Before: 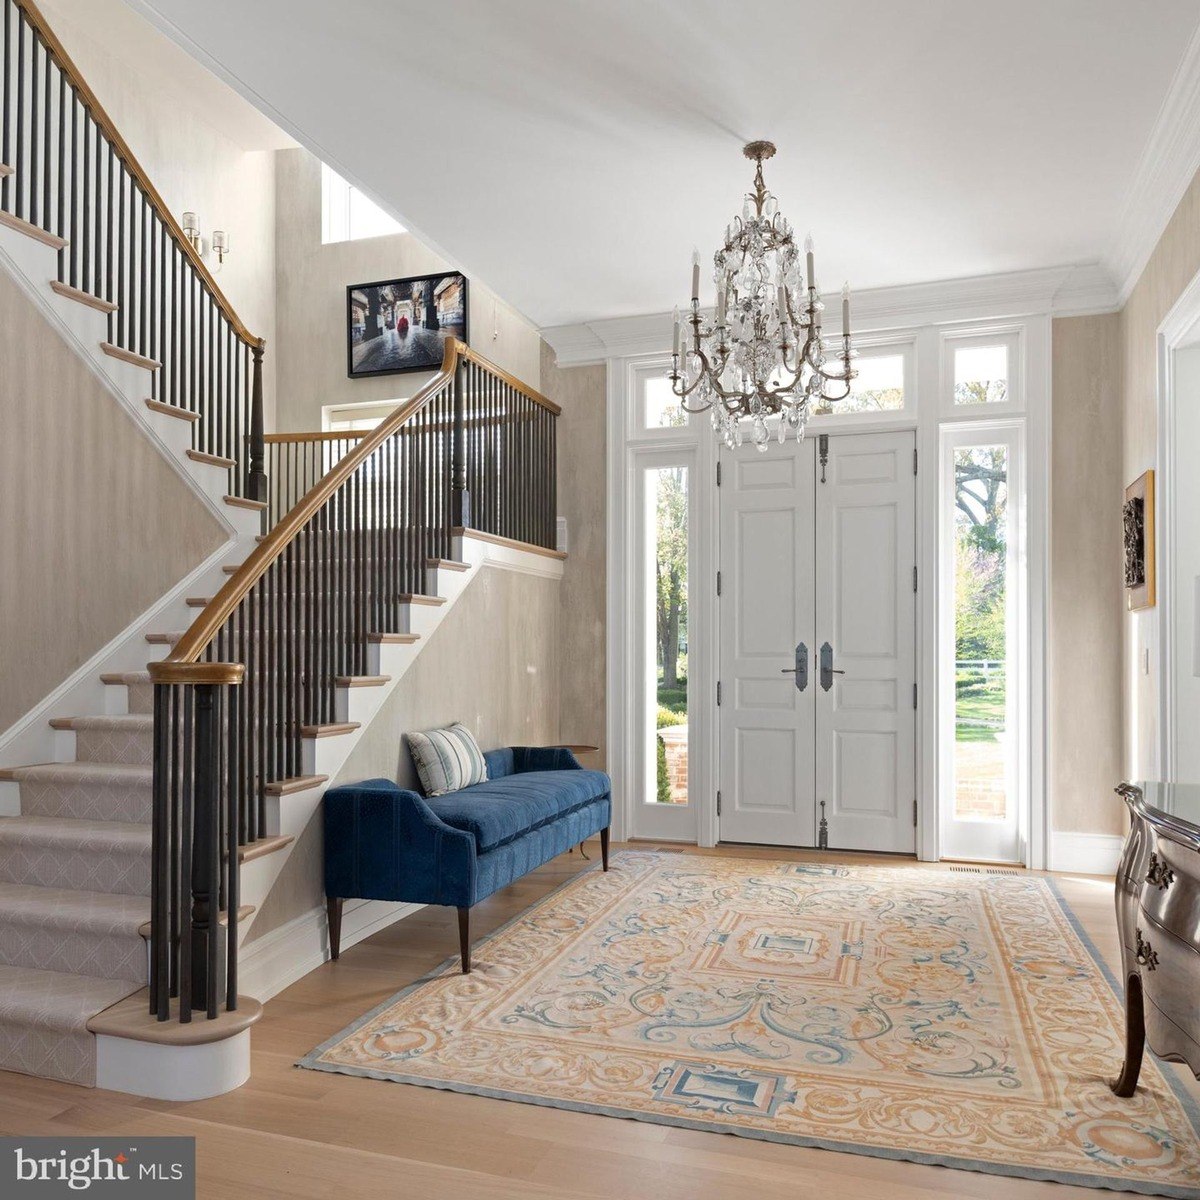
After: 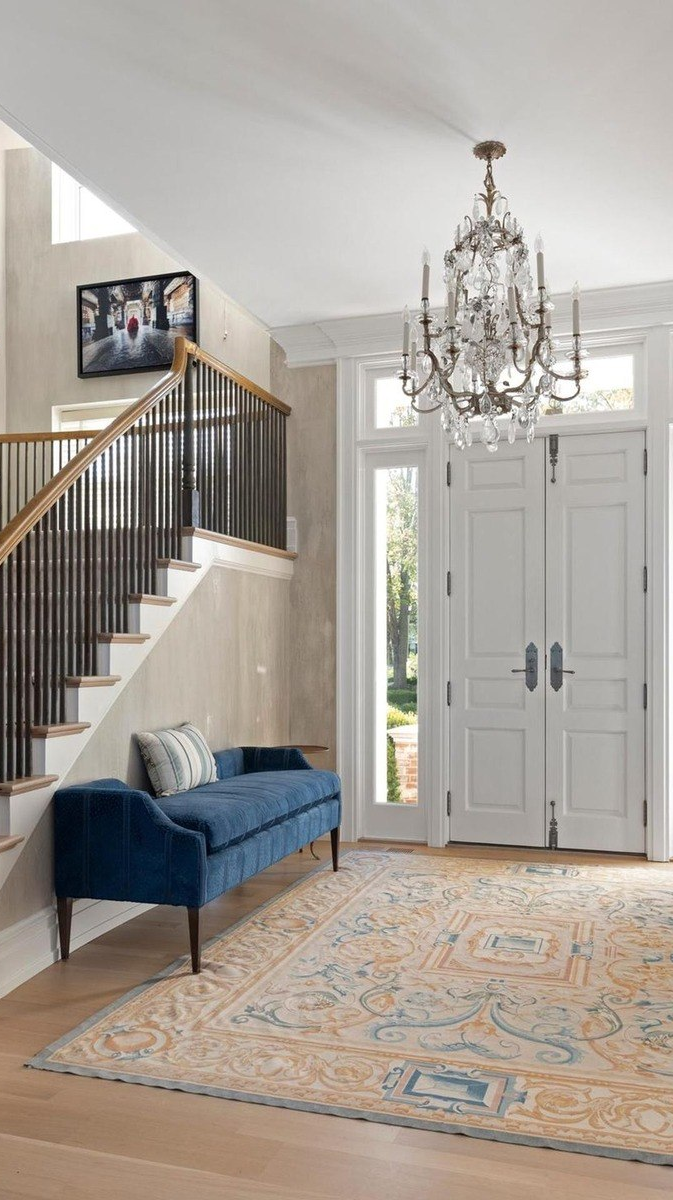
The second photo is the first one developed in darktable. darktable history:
crop and rotate: left 22.515%, right 21.346%
